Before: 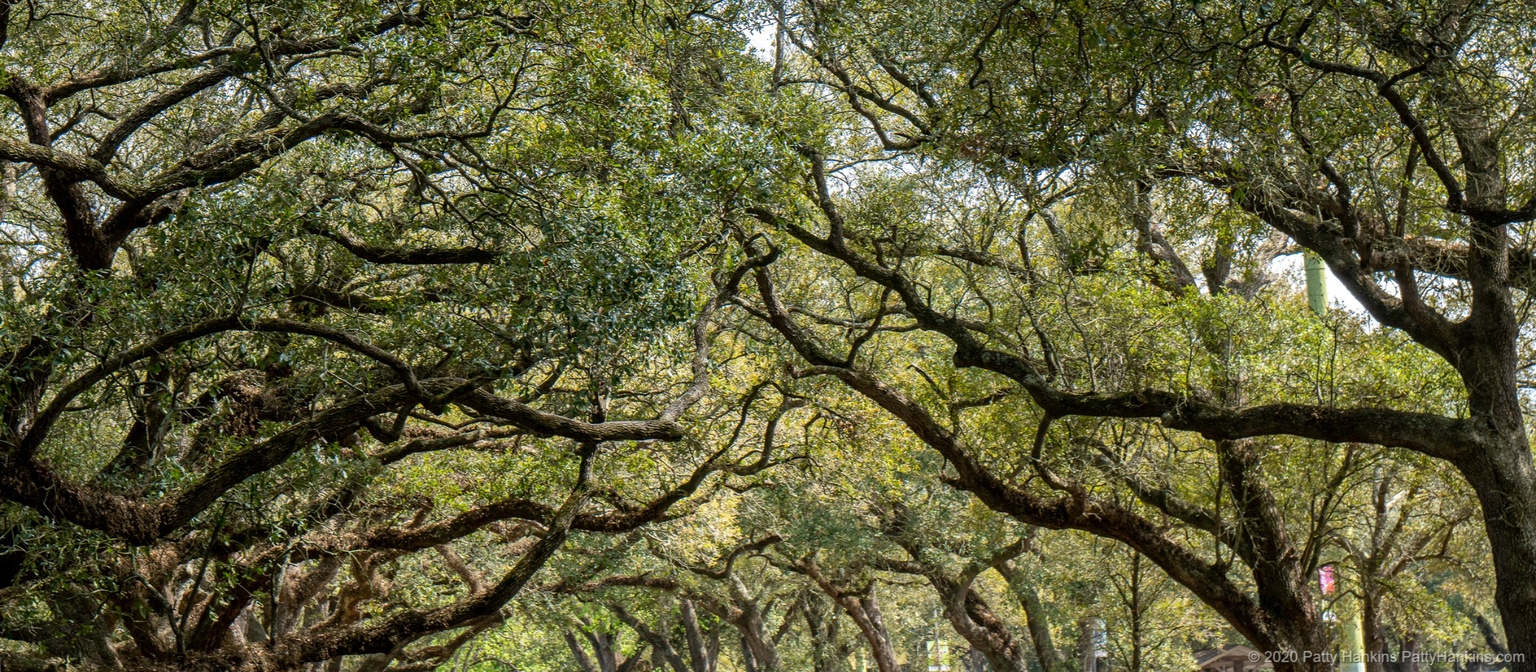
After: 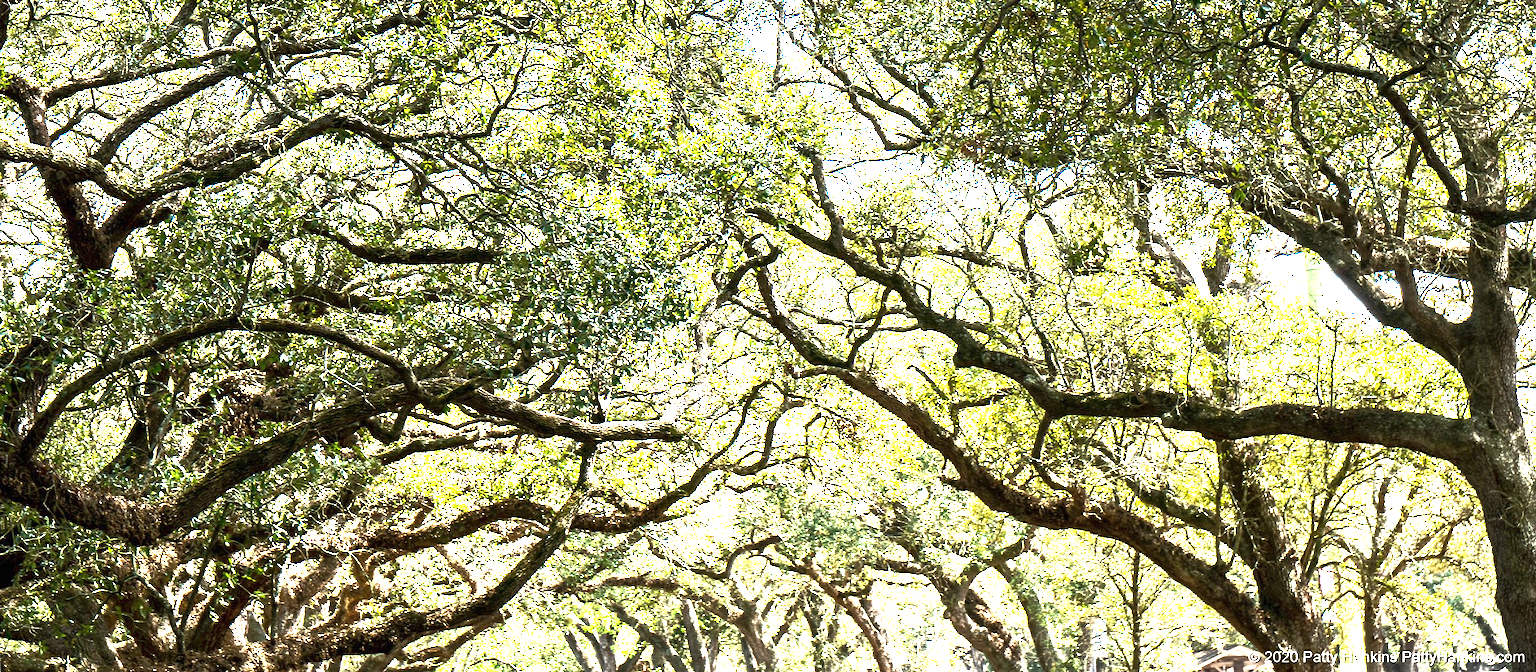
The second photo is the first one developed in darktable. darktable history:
base curve: curves: ch0 [(0, 0) (0.564, 0.291) (0.802, 0.731) (1, 1)]
exposure: black level correction 0, exposure 1 EV, compensate exposure bias true, compensate highlight preservation false
